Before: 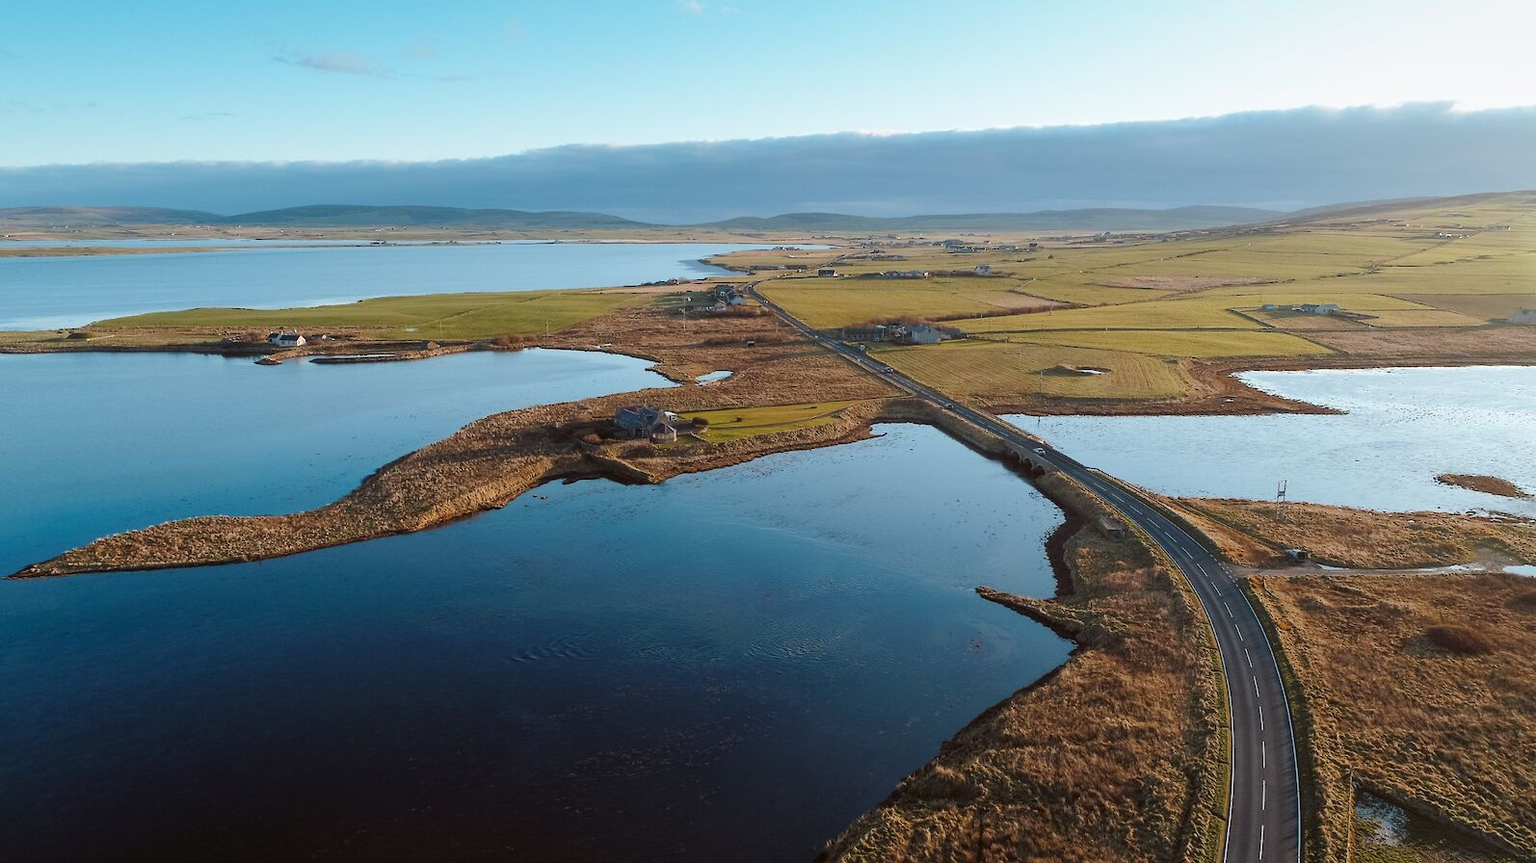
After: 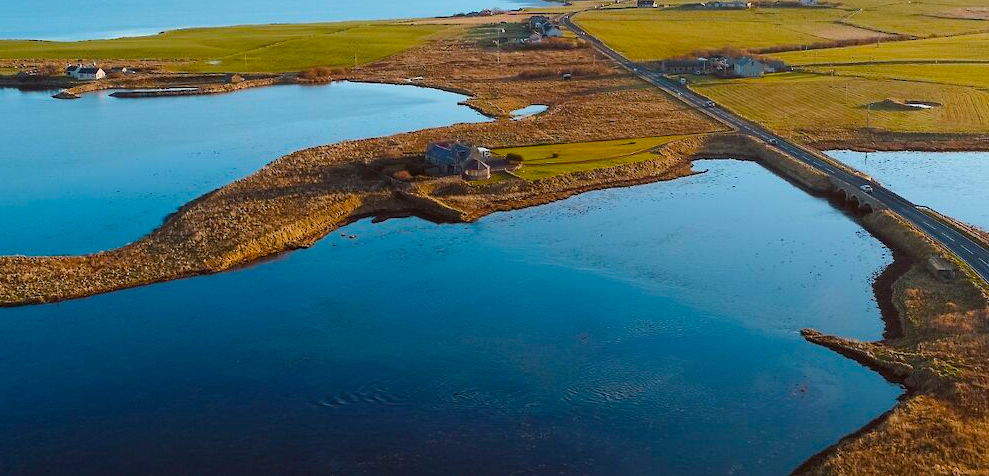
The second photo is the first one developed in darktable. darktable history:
crop: left 13.312%, top 31.28%, right 24.627%, bottom 15.582%
exposure: exposure -0.01 EV, compensate highlight preservation false
color balance rgb: perceptual saturation grading › global saturation 25%, global vibrance 20%
color balance: output saturation 110%
